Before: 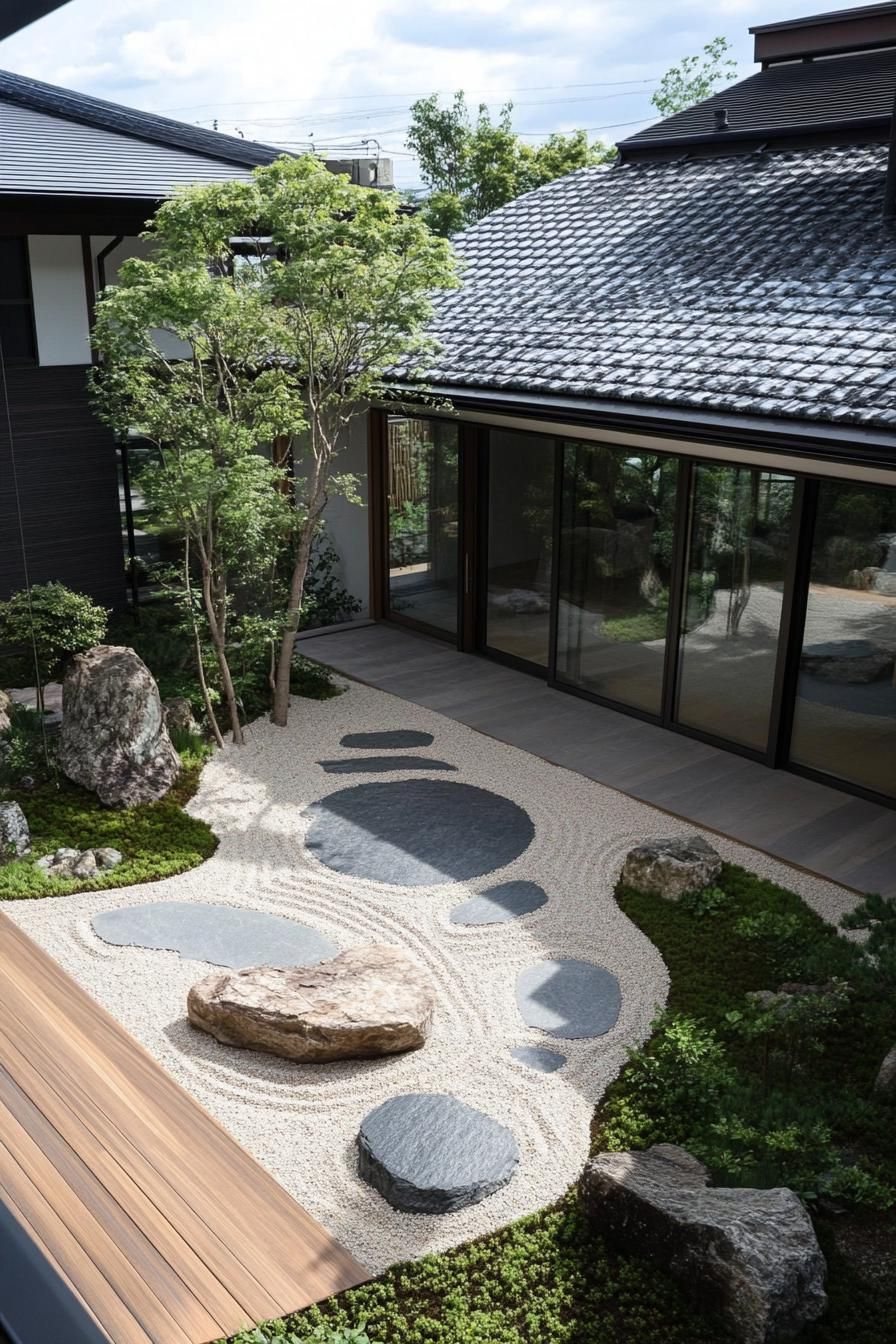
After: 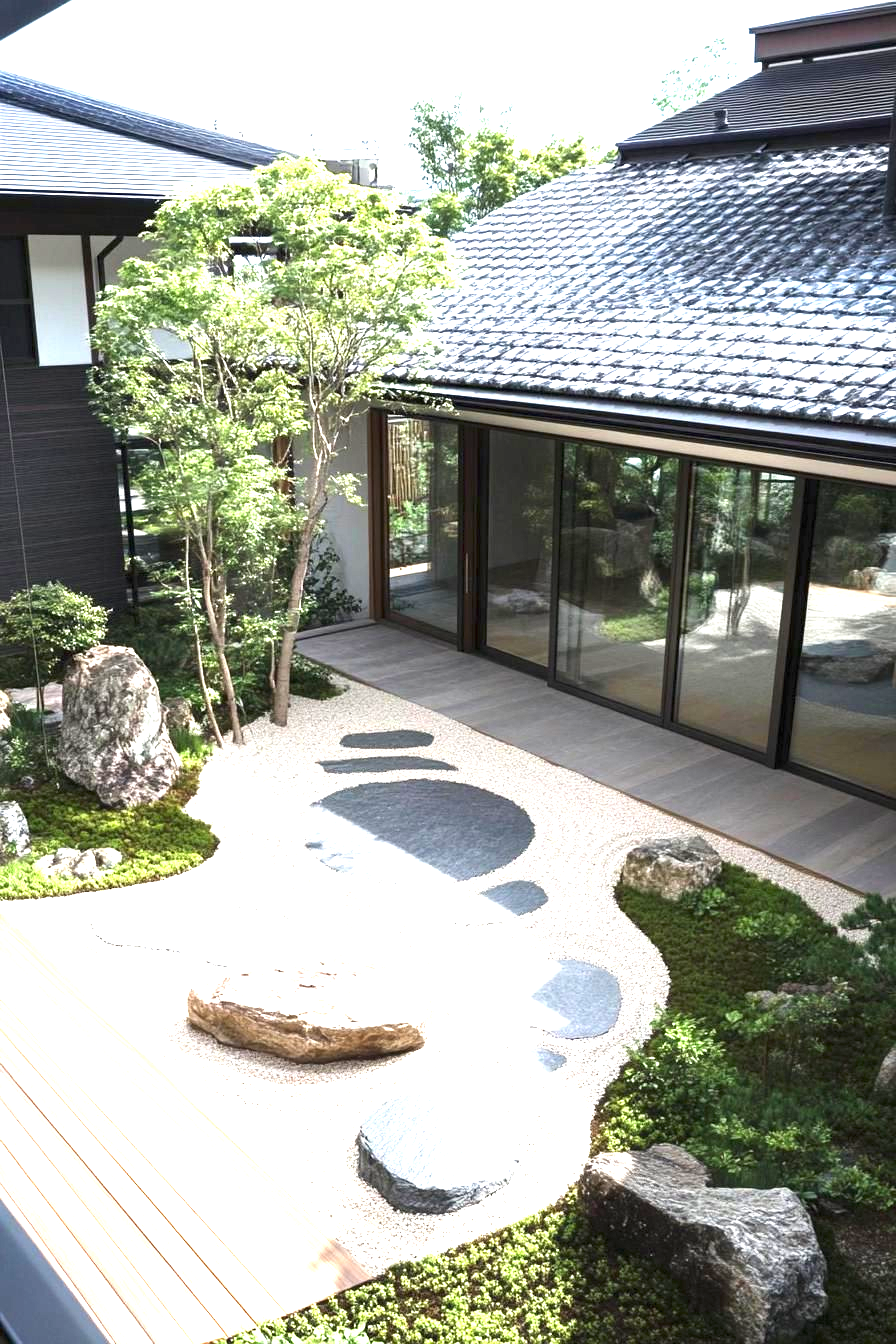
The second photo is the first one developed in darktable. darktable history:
exposure: black level correction 0, exposure 1.946 EV, compensate highlight preservation false
